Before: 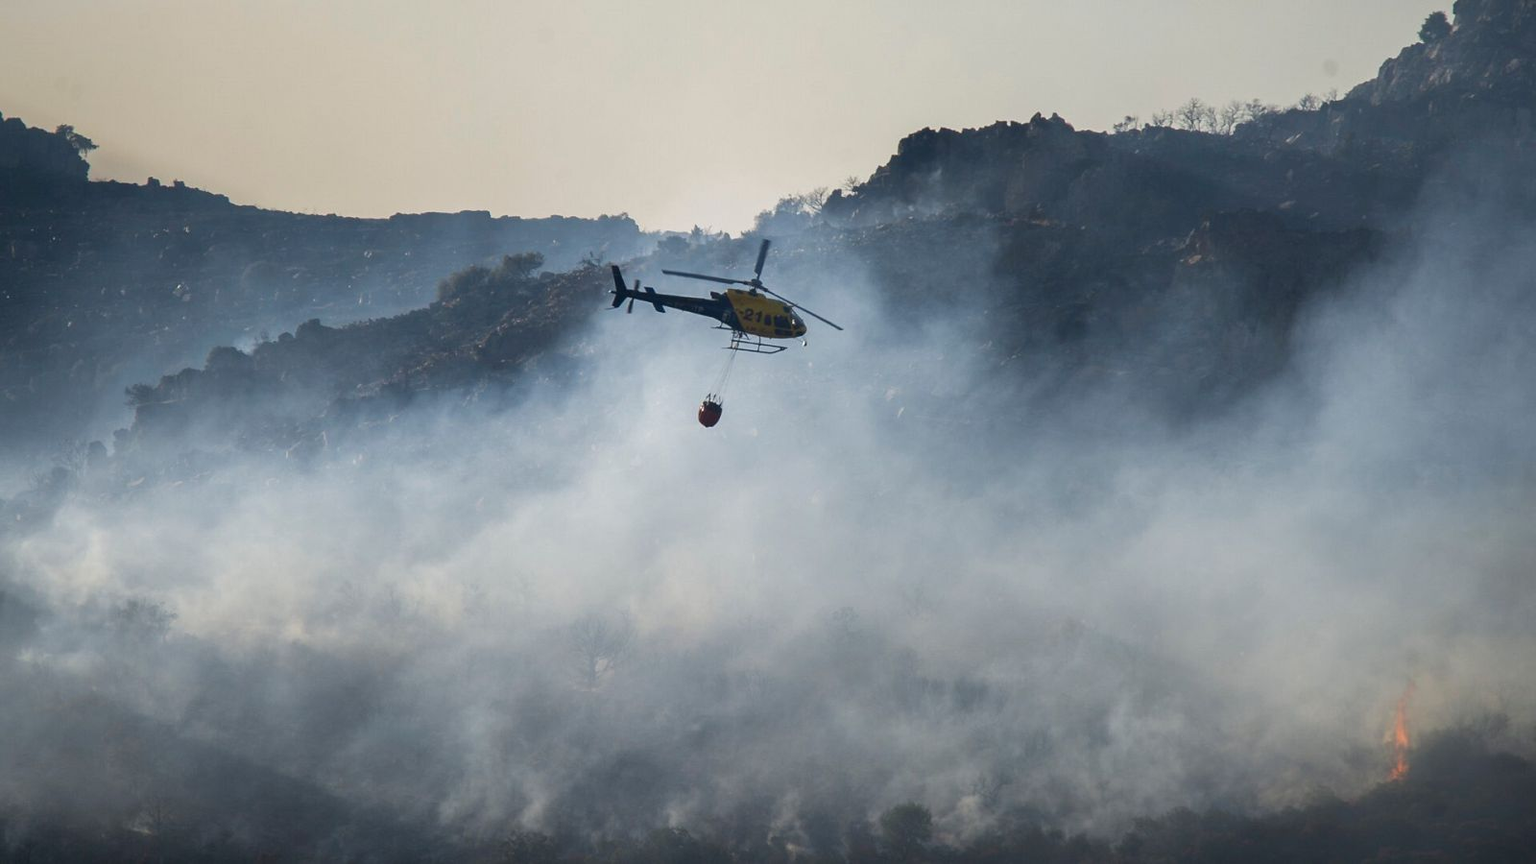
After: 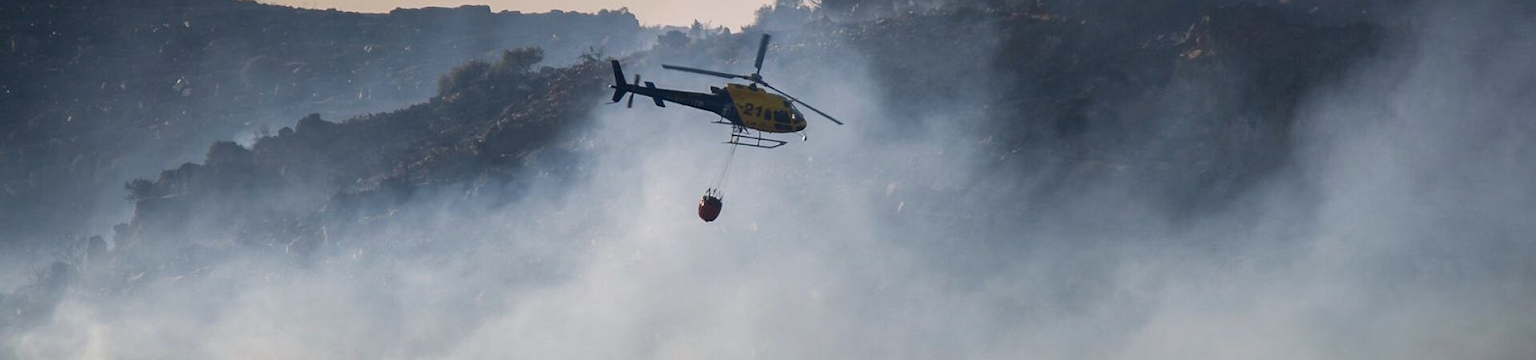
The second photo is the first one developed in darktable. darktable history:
graduated density: density 0.38 EV, hardness 21%, rotation -6.11°, saturation 32%
crop and rotate: top 23.84%, bottom 34.294%
